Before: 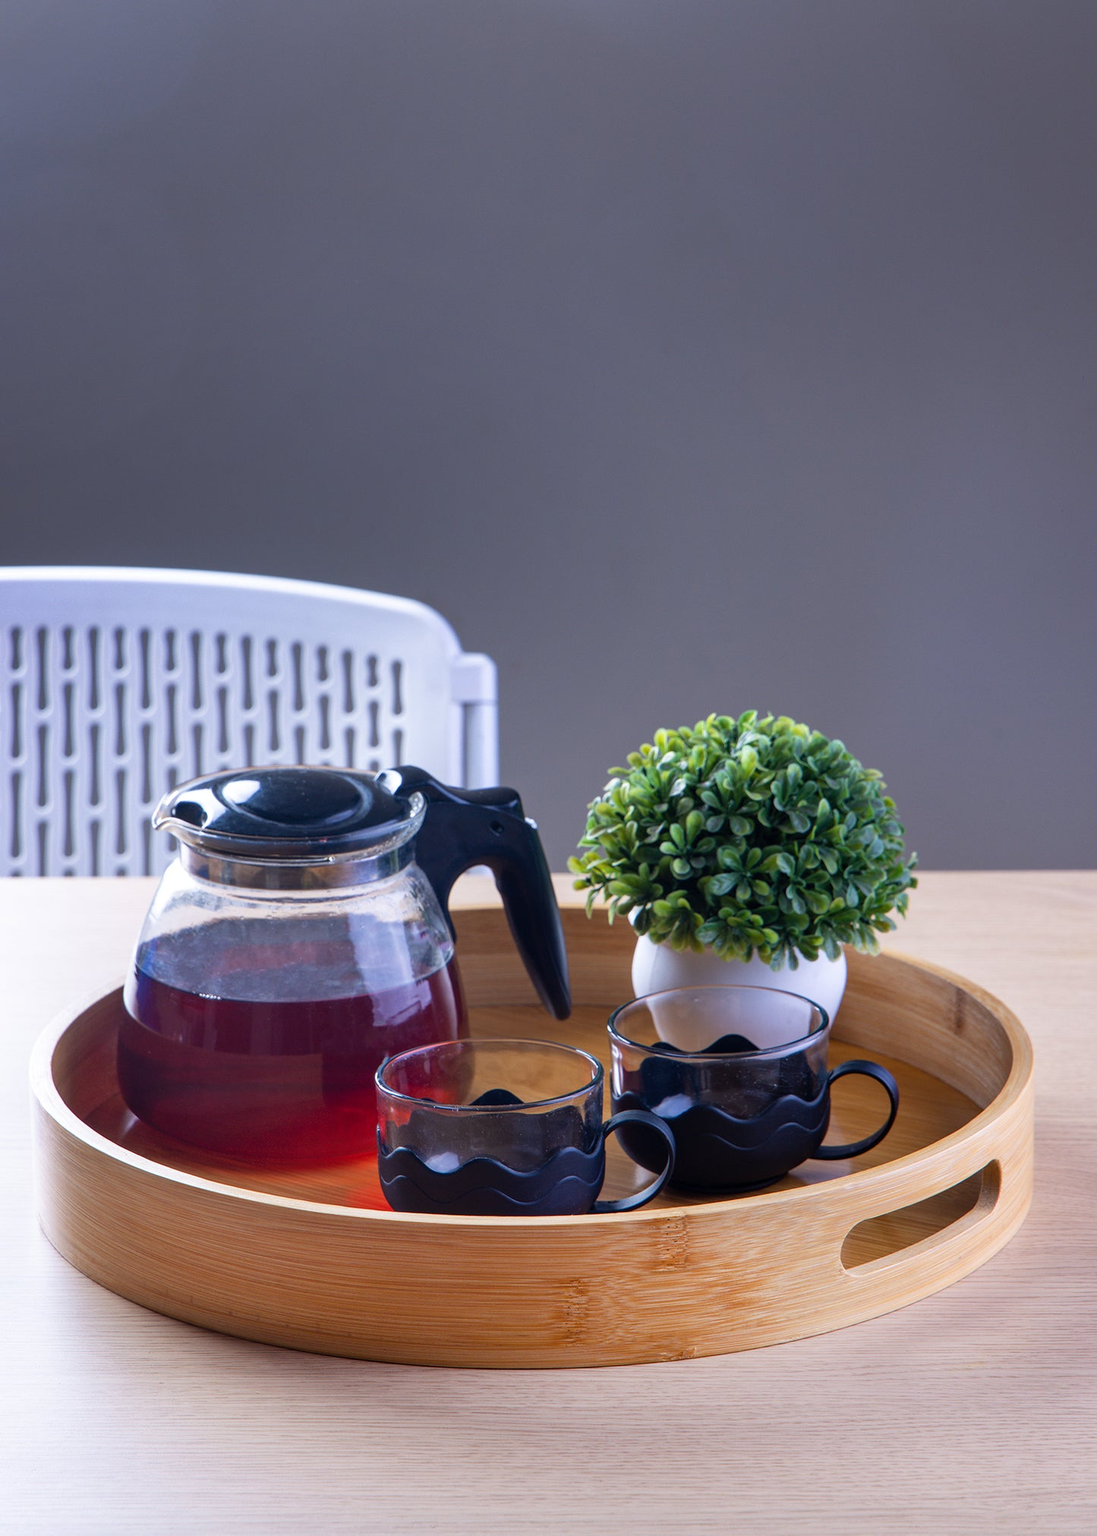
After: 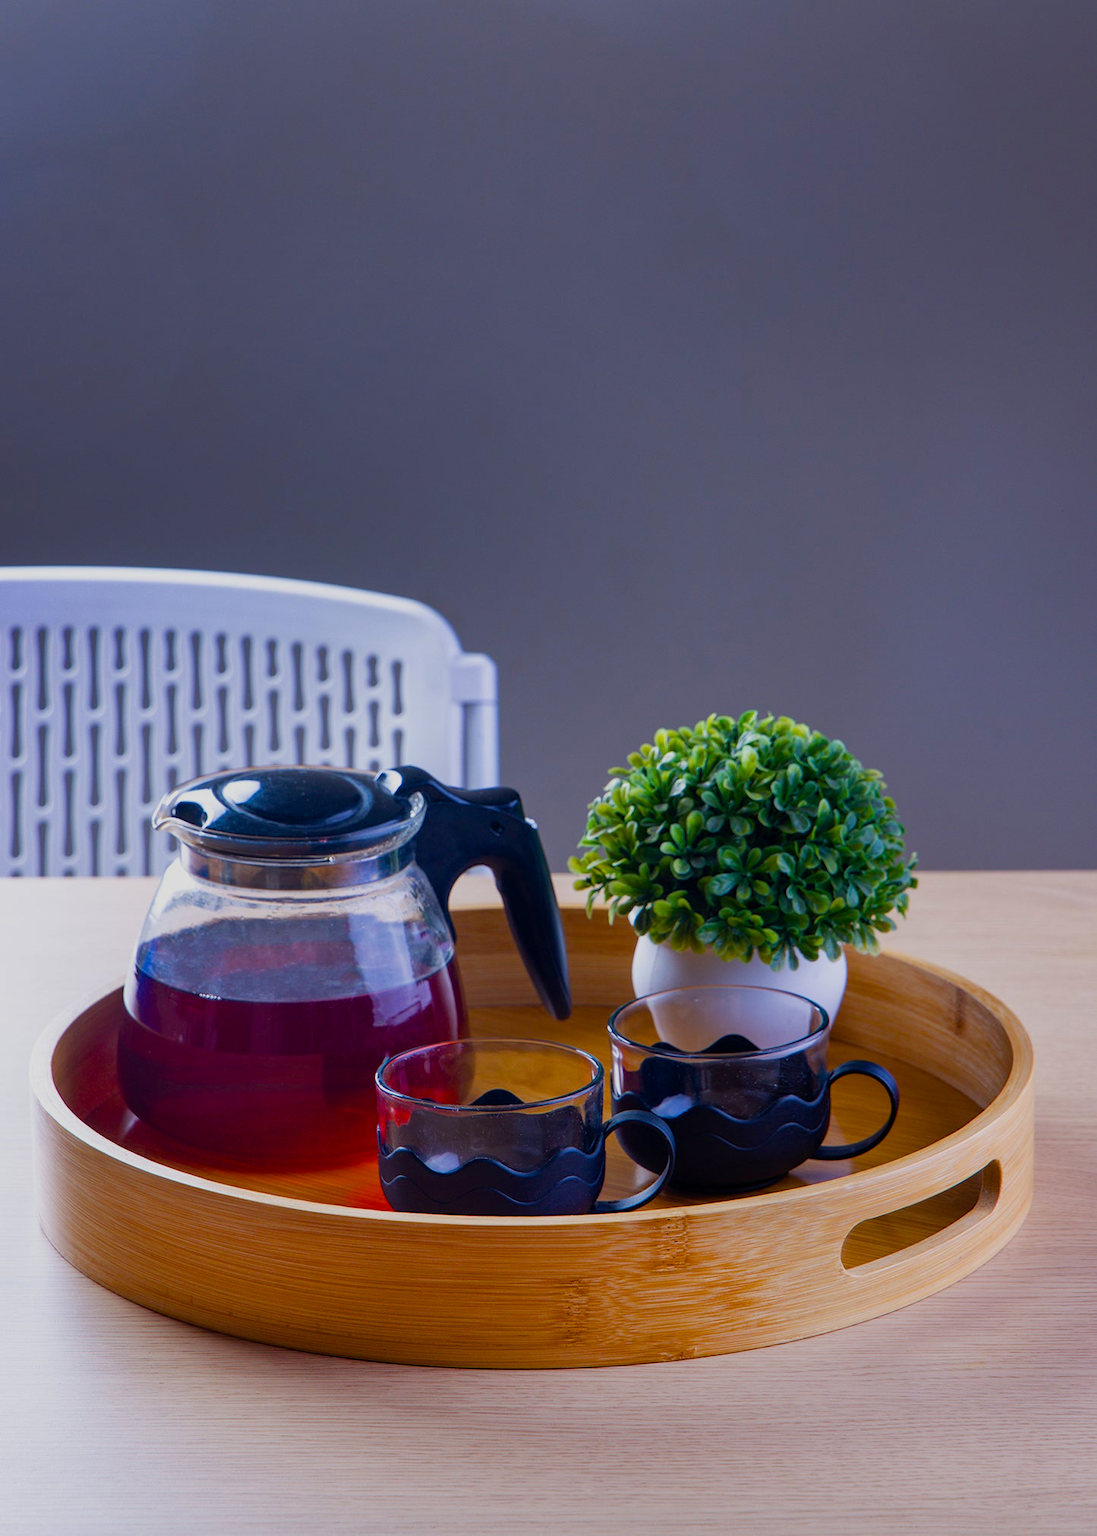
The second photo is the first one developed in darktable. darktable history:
exposure: exposure -0.49 EV, compensate highlight preservation false
color balance rgb: perceptual saturation grading › global saturation 24.296%, perceptual saturation grading › highlights -23.822%, perceptual saturation grading › mid-tones 24.038%, perceptual saturation grading › shadows 41.214%, global vibrance 20%
